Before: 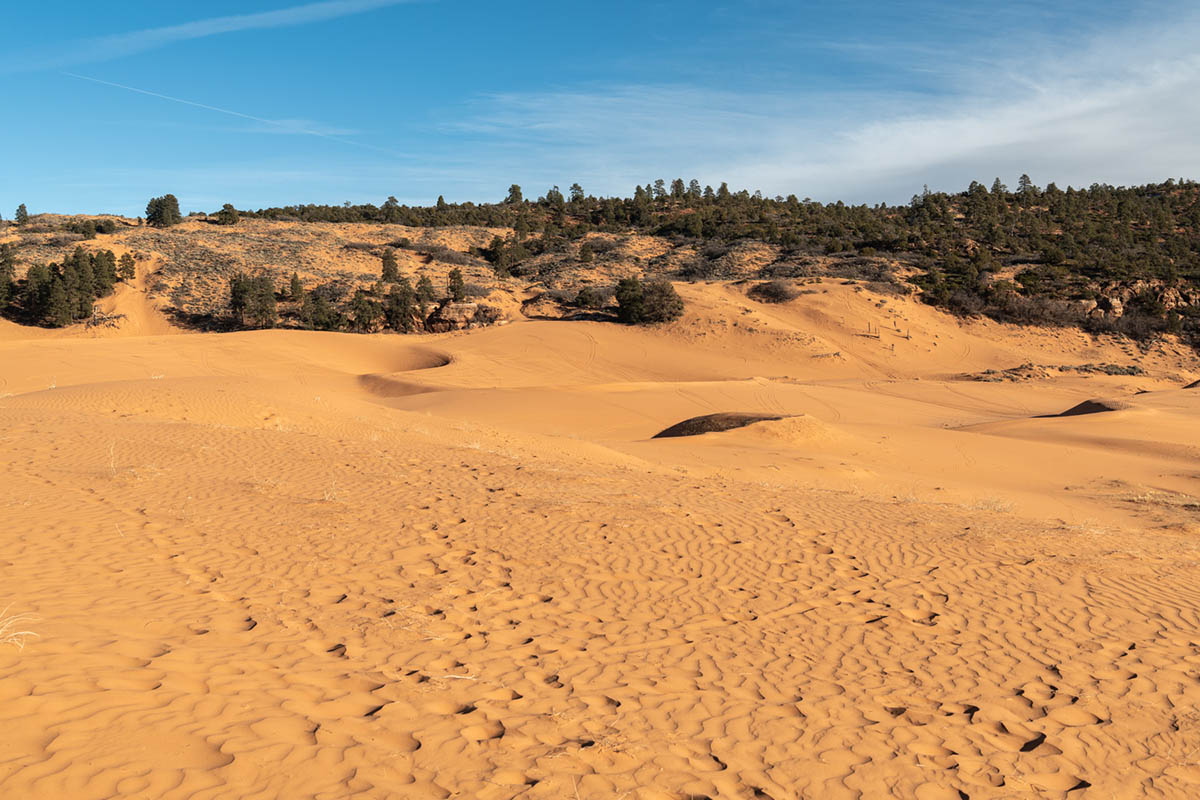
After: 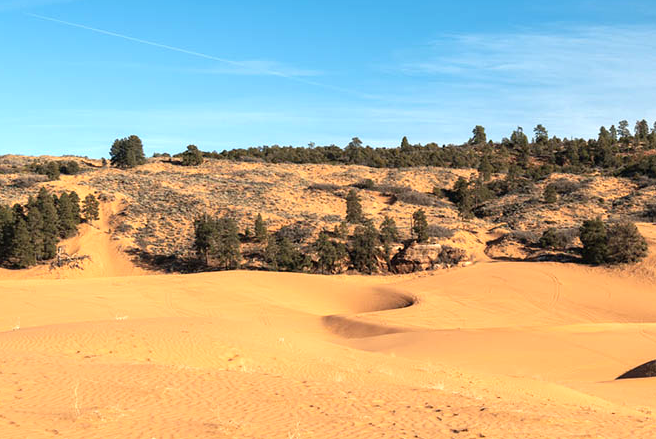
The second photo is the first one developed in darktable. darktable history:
crop and rotate: left 3.047%, top 7.509%, right 42.236%, bottom 37.598%
exposure: black level correction 0, exposure 0.5 EV, compensate exposure bias true, compensate highlight preservation false
